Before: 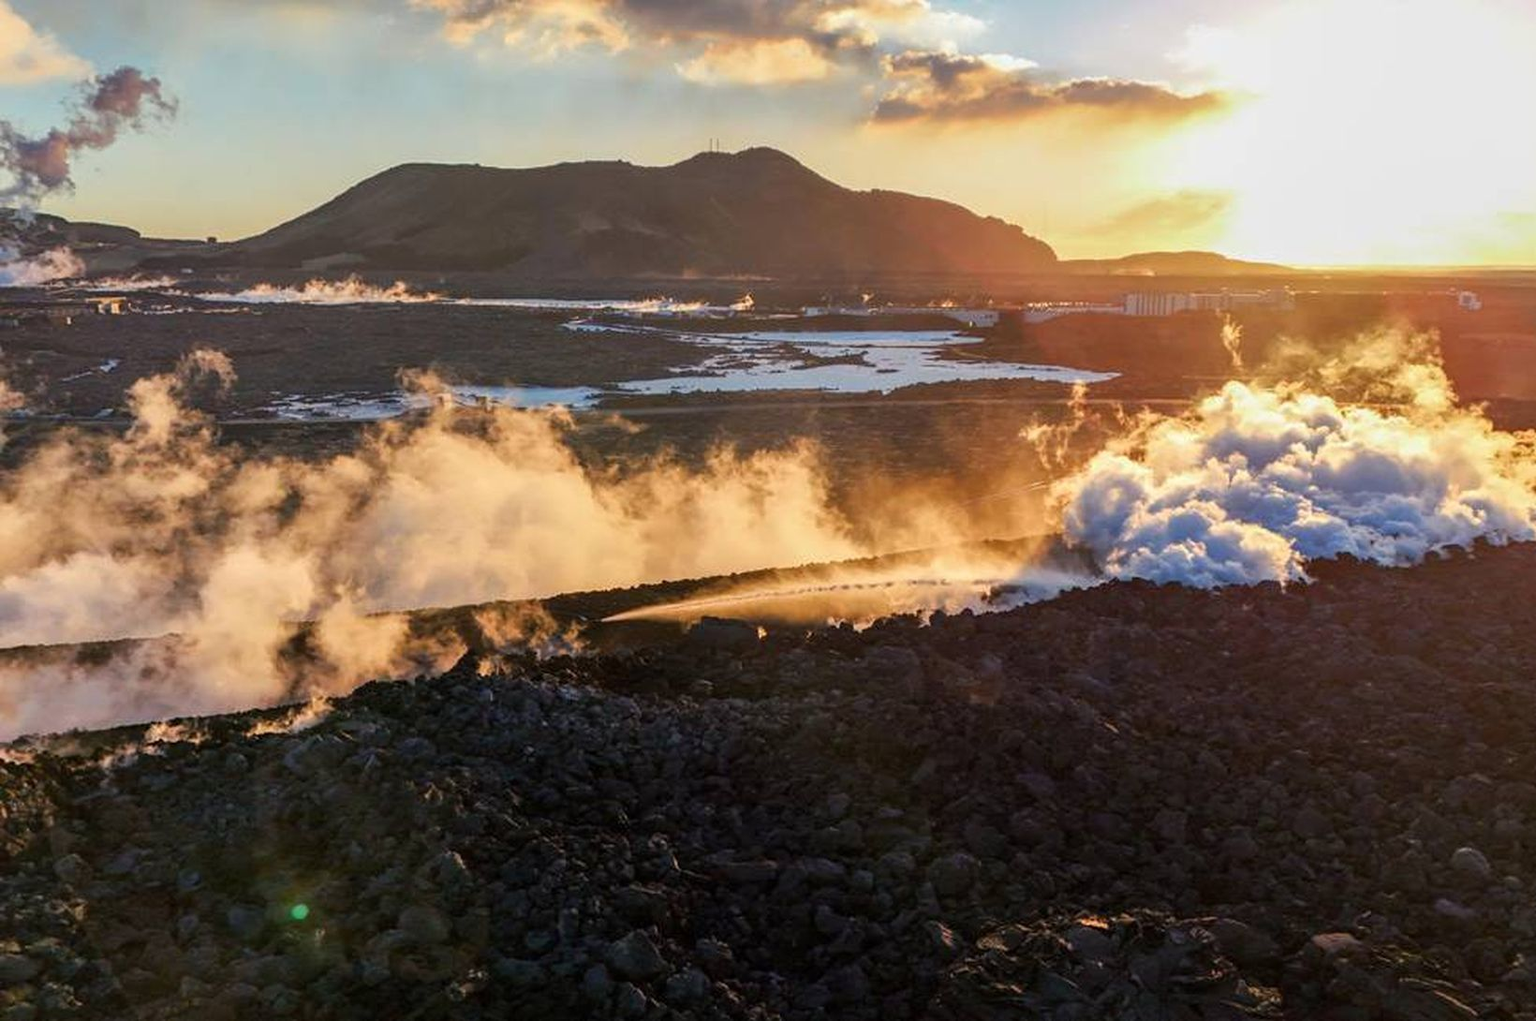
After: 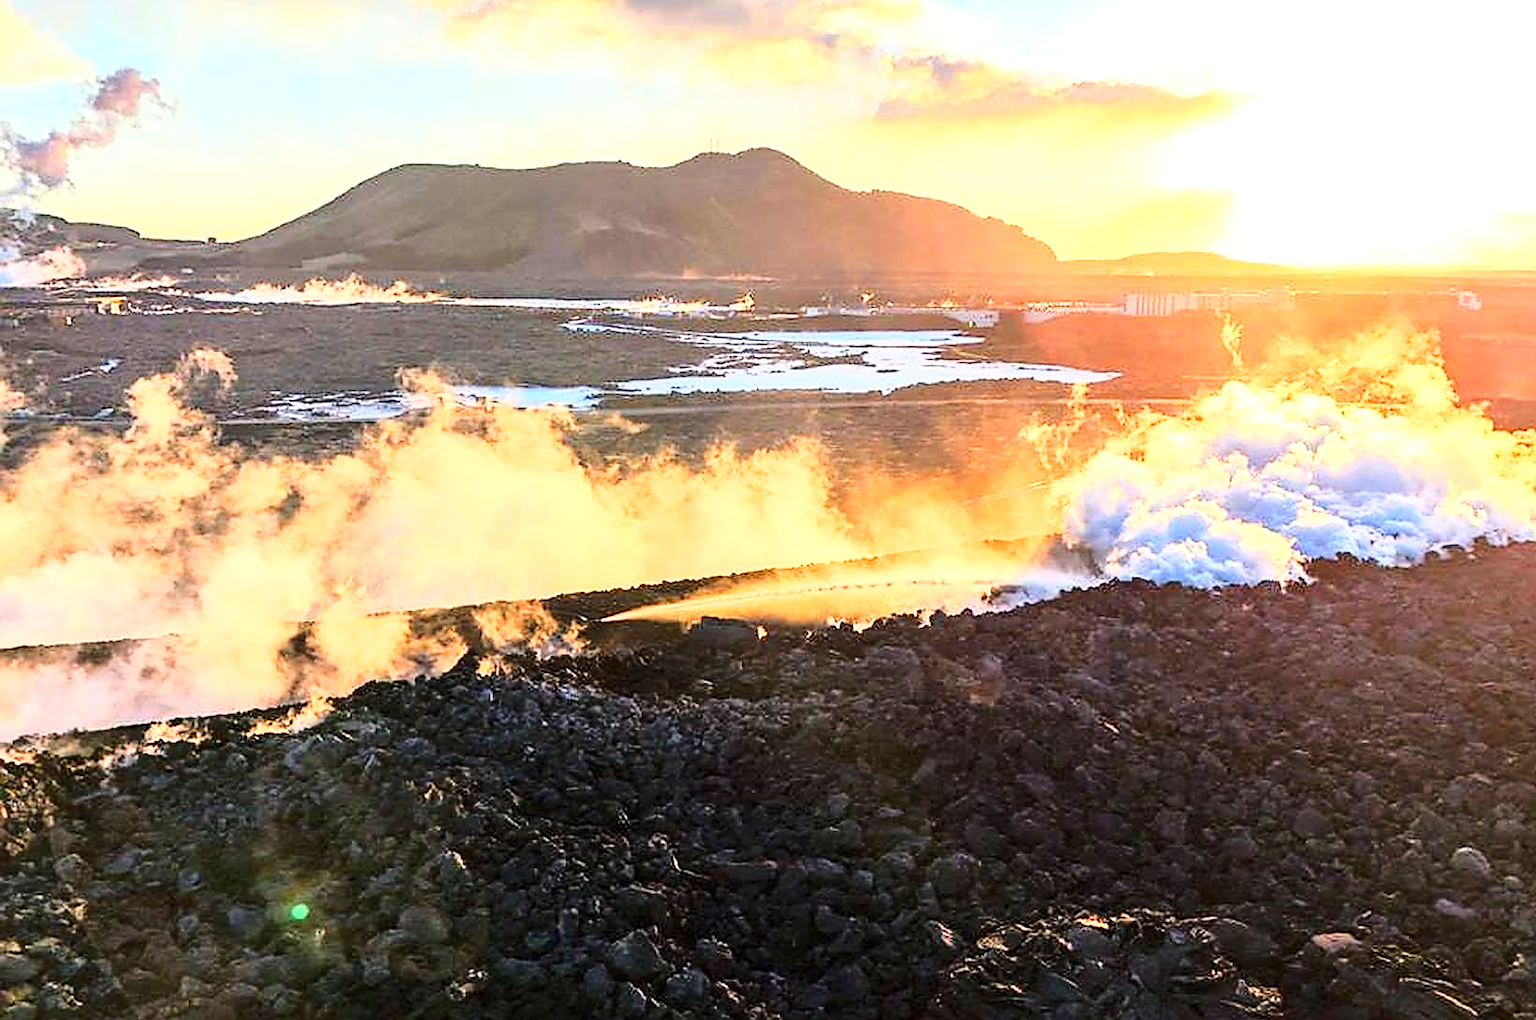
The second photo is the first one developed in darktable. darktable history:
exposure: exposure 1.001 EV, compensate exposure bias true, compensate highlight preservation false
sharpen: radius 1.392, amount 1.253, threshold 0.712
base curve: curves: ch0 [(0, 0) (0.028, 0.03) (0.121, 0.232) (0.46, 0.748) (0.859, 0.968) (1, 1)]
